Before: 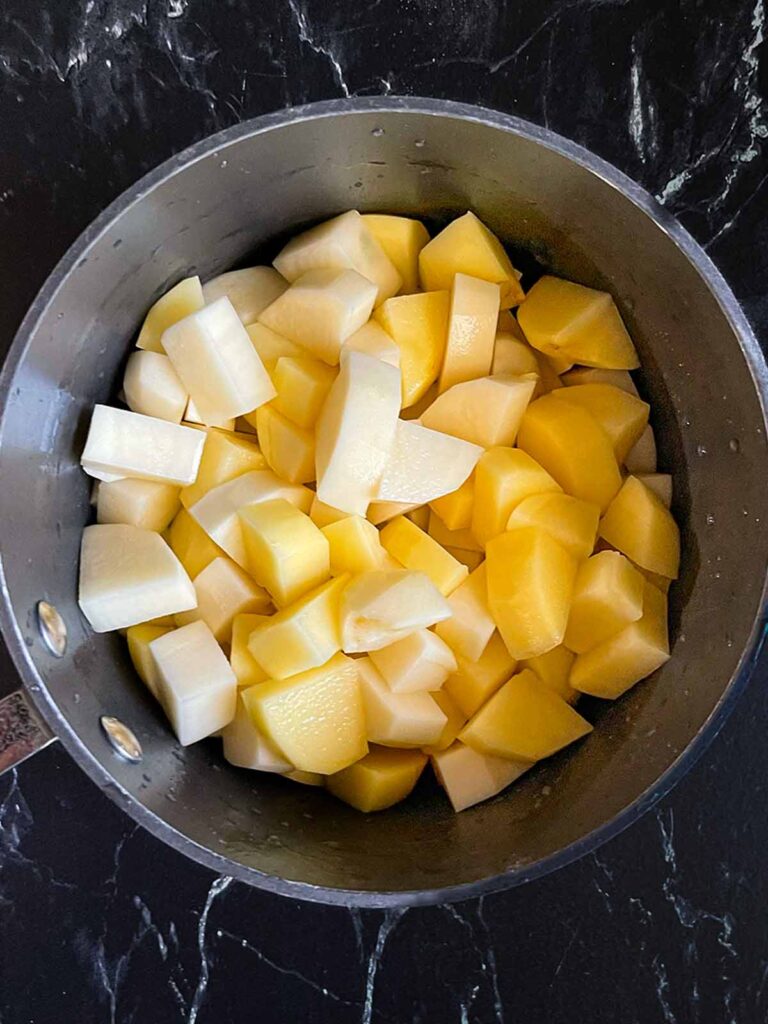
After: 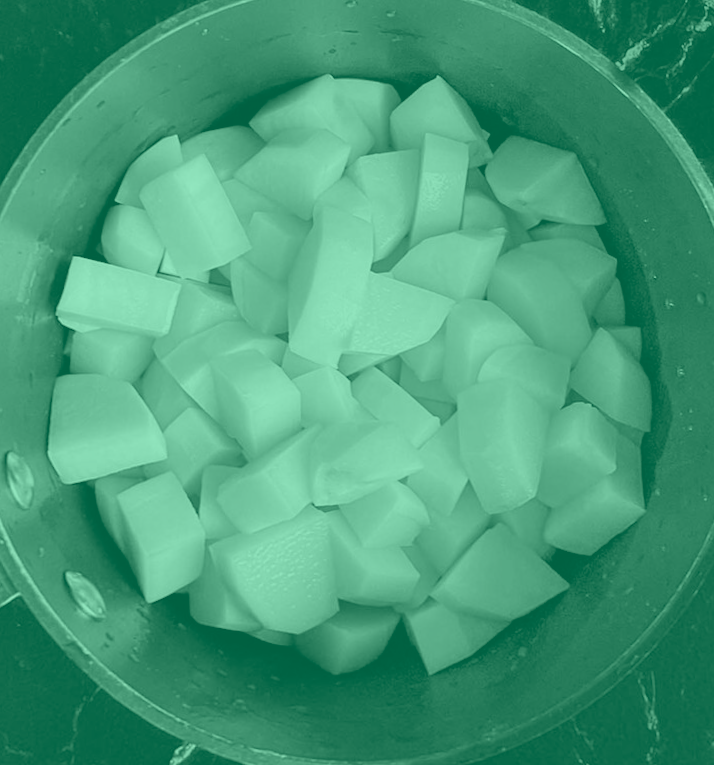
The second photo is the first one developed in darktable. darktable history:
colorize: hue 147.6°, saturation 65%, lightness 21.64%
crop: top 11.038%, bottom 13.962%
rotate and perspective: rotation 0.215°, lens shift (vertical) -0.139, crop left 0.069, crop right 0.939, crop top 0.002, crop bottom 0.996
